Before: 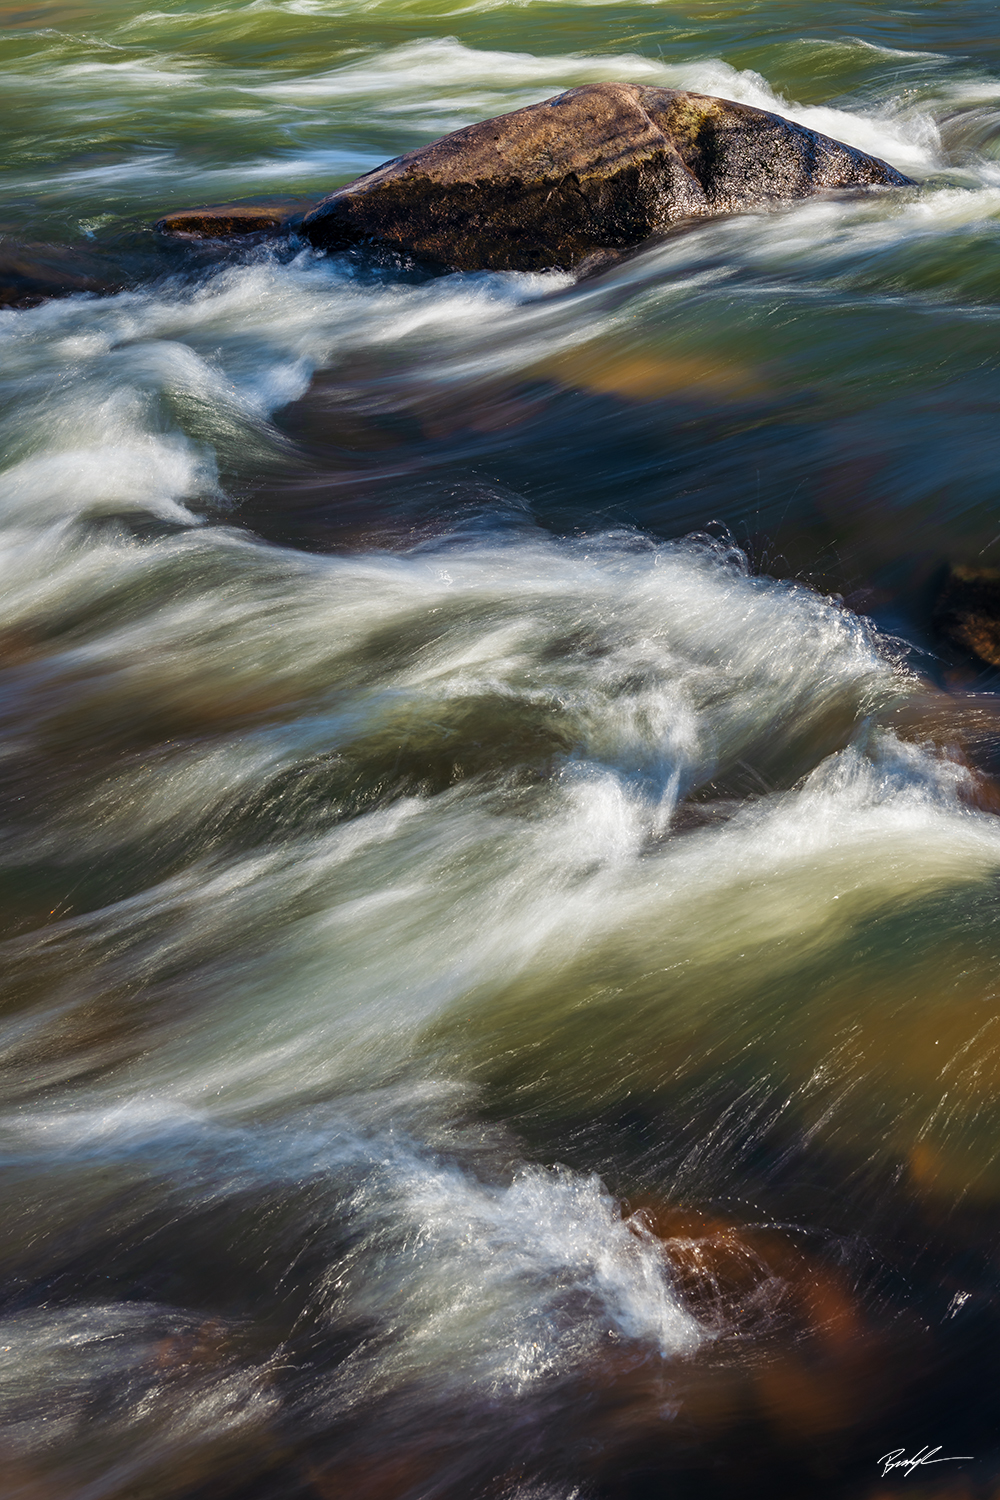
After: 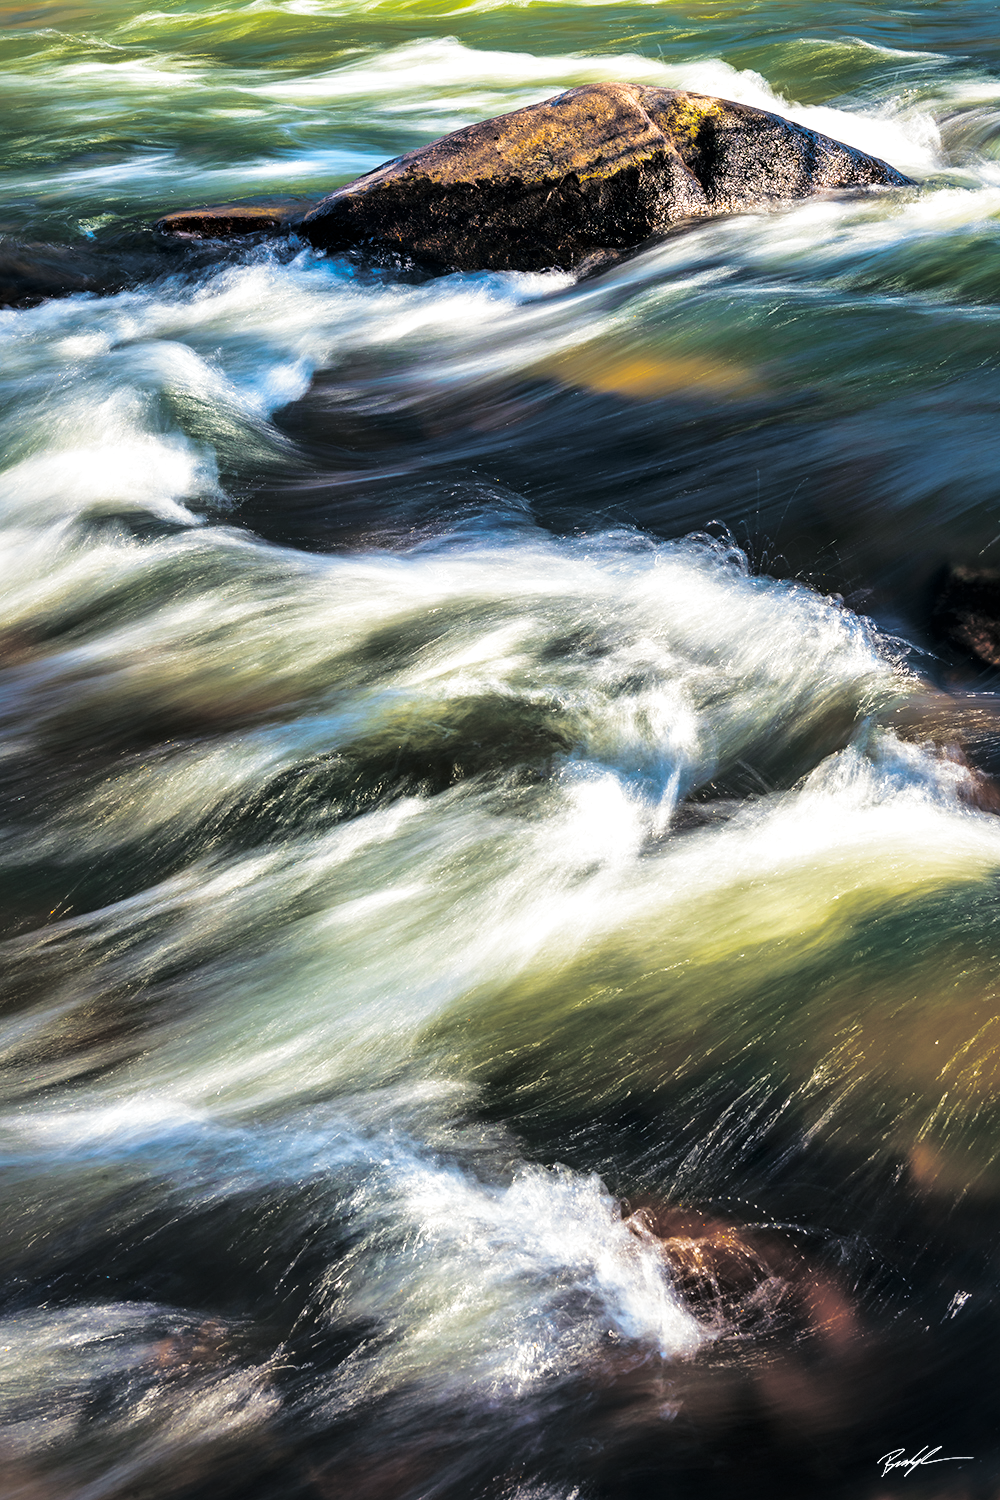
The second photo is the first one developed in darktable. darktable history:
split-toning: shadows › hue 201.6°, shadows › saturation 0.16, highlights › hue 50.4°, highlights › saturation 0.2, balance -49.9
local contrast: mode bilateral grid, contrast 50, coarseness 50, detail 150%, midtone range 0.2
base curve: curves: ch0 [(0, 0) (0.028, 0.03) (0.121, 0.232) (0.46, 0.748) (0.859, 0.968) (1, 1)], preserve colors none
color balance rgb: perceptual saturation grading › global saturation 30%, global vibrance 20%
